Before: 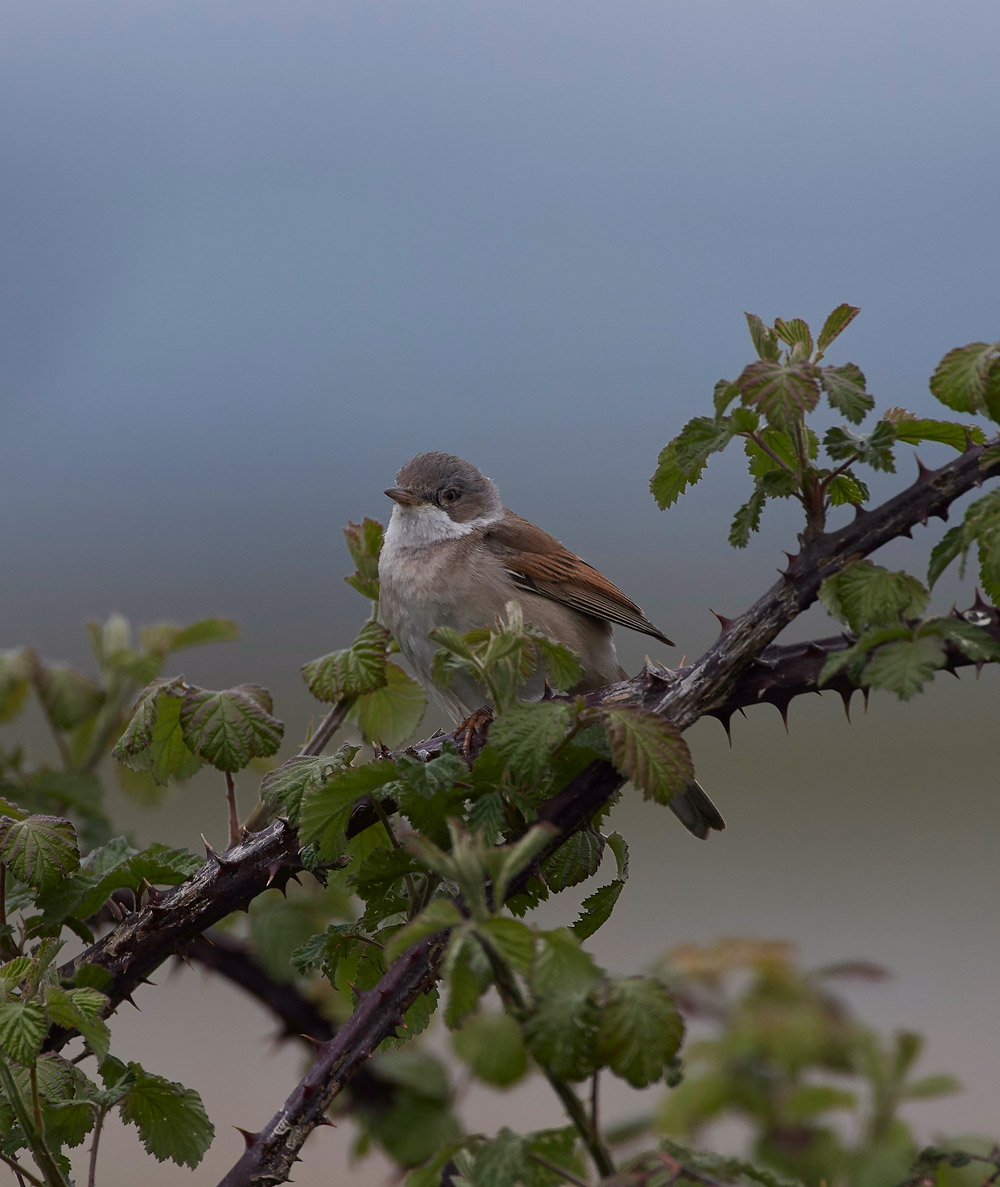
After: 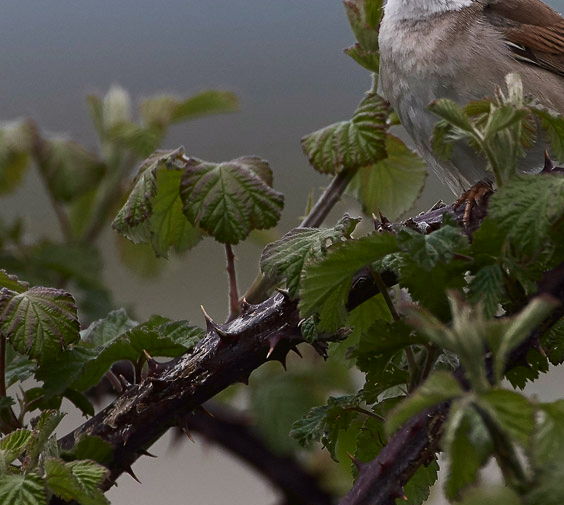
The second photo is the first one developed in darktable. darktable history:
crop: top 44.483%, right 43.593%, bottom 12.892%
contrast brightness saturation: contrast 0.24, brightness 0.09
